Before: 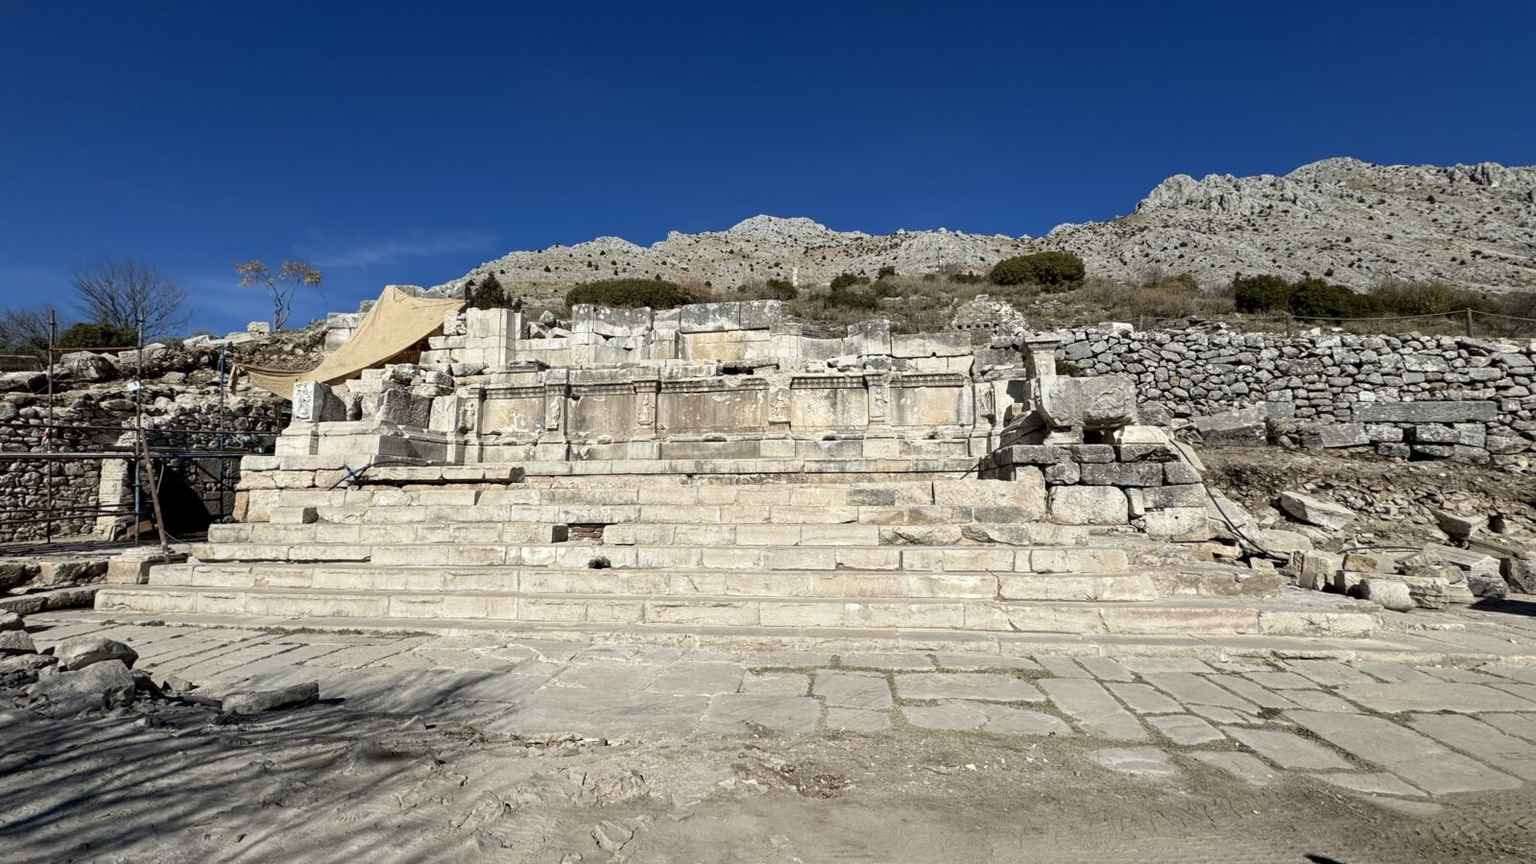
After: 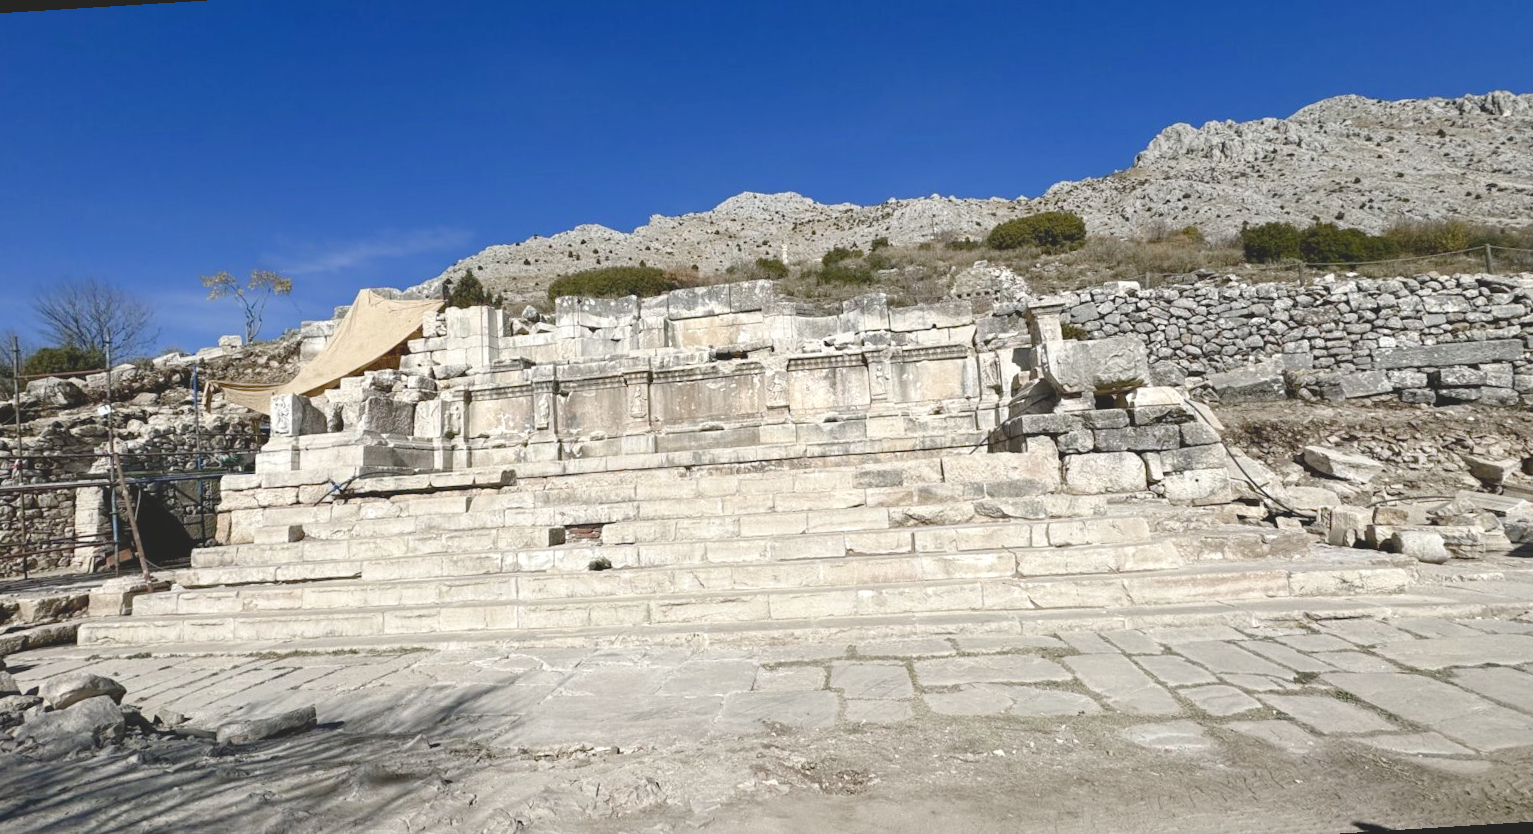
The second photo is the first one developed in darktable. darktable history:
exposure: black level correction -0.005, exposure 1 EV, compensate highlight preservation false
rotate and perspective: rotation -3.52°, crop left 0.036, crop right 0.964, crop top 0.081, crop bottom 0.919
color balance rgb: shadows lift › chroma 1%, shadows lift › hue 113°, highlights gain › chroma 0.2%, highlights gain › hue 333°, perceptual saturation grading › global saturation 20%, perceptual saturation grading › highlights -50%, perceptual saturation grading › shadows 25%, contrast -20%
contrast brightness saturation: contrast -0.08, brightness -0.04, saturation -0.11
